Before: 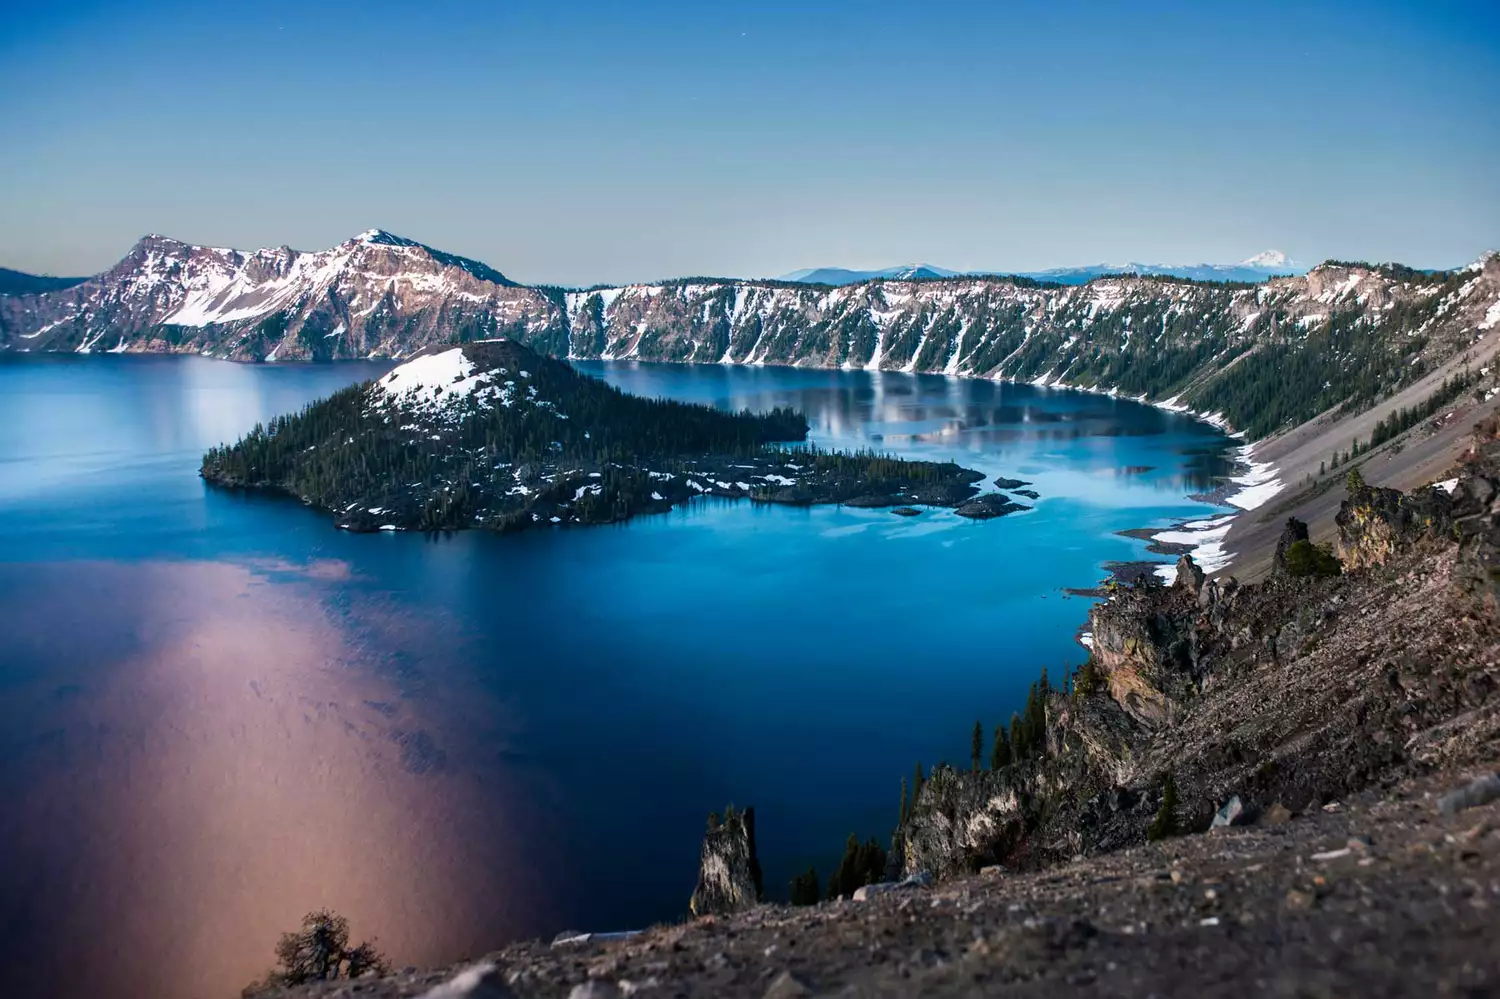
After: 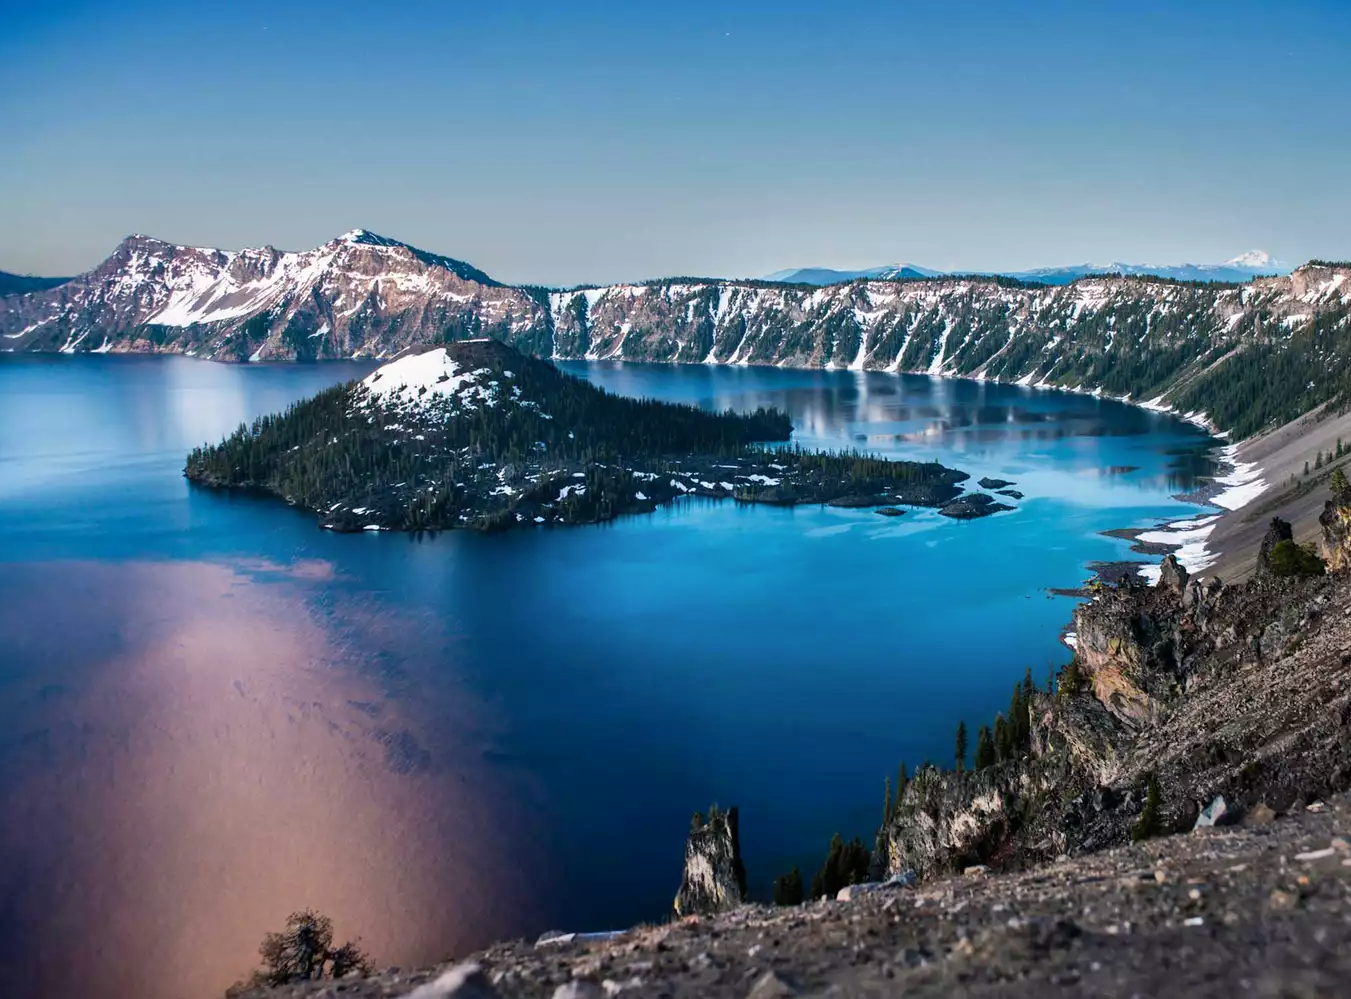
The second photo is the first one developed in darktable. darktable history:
crop and rotate: left 1.088%, right 8.807%
shadows and highlights: soften with gaussian
